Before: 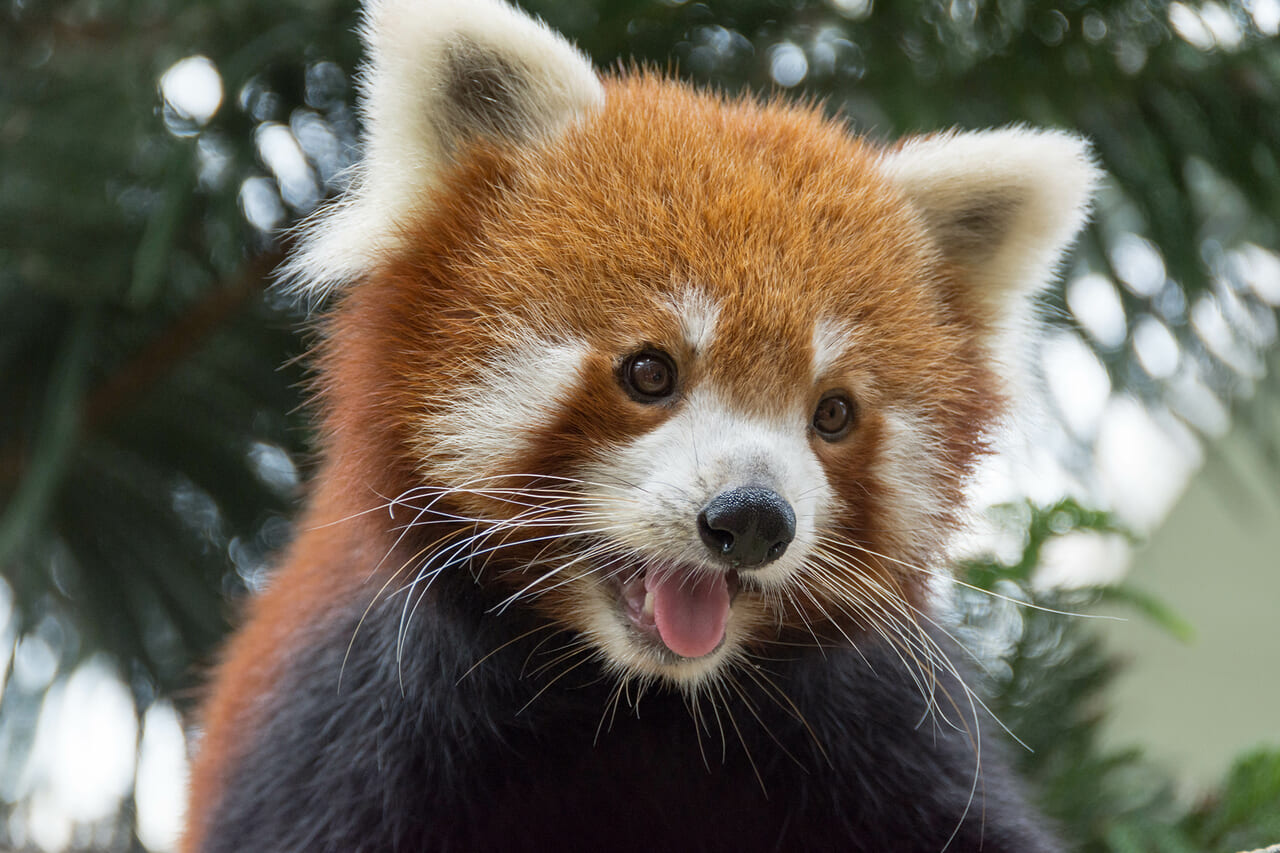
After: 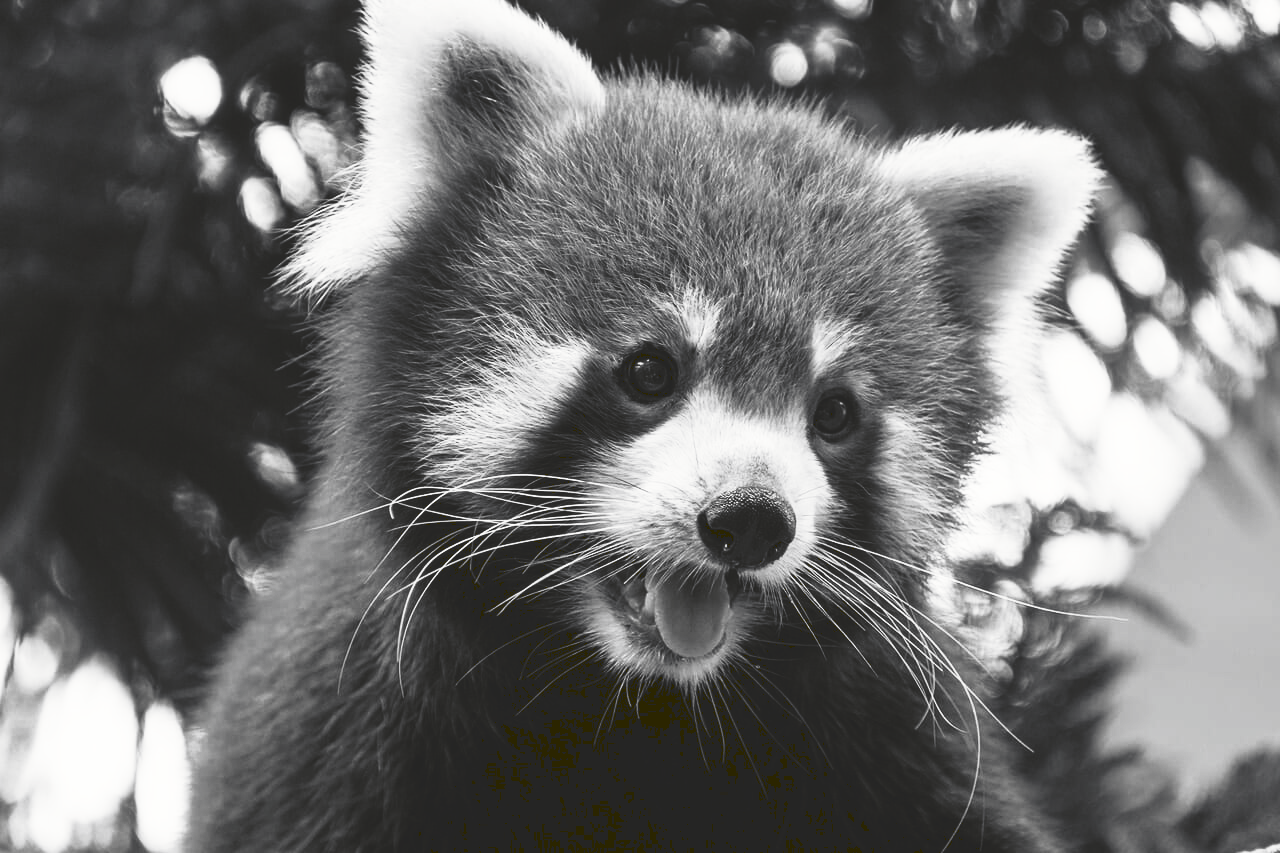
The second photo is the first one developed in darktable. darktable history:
tone curve: curves: ch0 [(0, 0) (0.003, 0.142) (0.011, 0.142) (0.025, 0.147) (0.044, 0.147) (0.069, 0.152) (0.1, 0.16) (0.136, 0.172) (0.177, 0.193) (0.224, 0.221) (0.277, 0.264) (0.335, 0.322) (0.399, 0.399) (0.468, 0.49) (0.543, 0.593) (0.623, 0.723) (0.709, 0.841) (0.801, 0.925) (0.898, 0.976) (1, 1)], preserve colors none
color look up table: target L [91.64, 83.84, 84.56, 76.98, 74.42, 67.99, 40.18, 42.1, 49.9, 19.87, 18, 5.464, 200.09, 72.58, 71.71, 78.43, 62.97, 64.99, 68.99, 55.54, 47.24, 41.28, 21.25, 5.464, 94.45, 82.41, 84.56, 70.23, 81.69, 67.24, 74.78, 84.56, 45.63, 58.64, 45.36, 44, 30.59, 45.63, 24.87, 5.464, 1.645, 98.62, 83.84, 83.12, 67.24, 52.27, 75.88, 59.41, 35.3], target a [-0.1, -0.003, -0.003, 0, 0, 0.001 ×4, -0.001, -0.001, -0.458, 0, 0, 0.001, 0, 0.001 ×6, 0, -0.458, -0.1, -0.002, -0.003, 0.001, -0.003, 0.001, 0, -0.003, 0.001 ×4, 0, 0.001, 0, -0.458, -0.153, -0.288, -0.003, -0.001, 0.001, 0.001, -0.001, 0.001, 0], target b [1.238, 0.027, 0.026, 0.003, 0.003, -0.004 ×4, 0.008, 0.008, 5.644, 0, 0.003, -0.004, 0.003, -0.004 ×6, 0, 5.644, 1.23, 0.026, 0.026, -0.004, 0.026, -0.004, 0.003, 0.026, -0.004 ×4, -0.001, -0.004, 0, 5.644, 1.891, 3.612, 0.027, 0.003, -0.004, -0.004, 0.004, -0.007, -0.001], num patches 49
